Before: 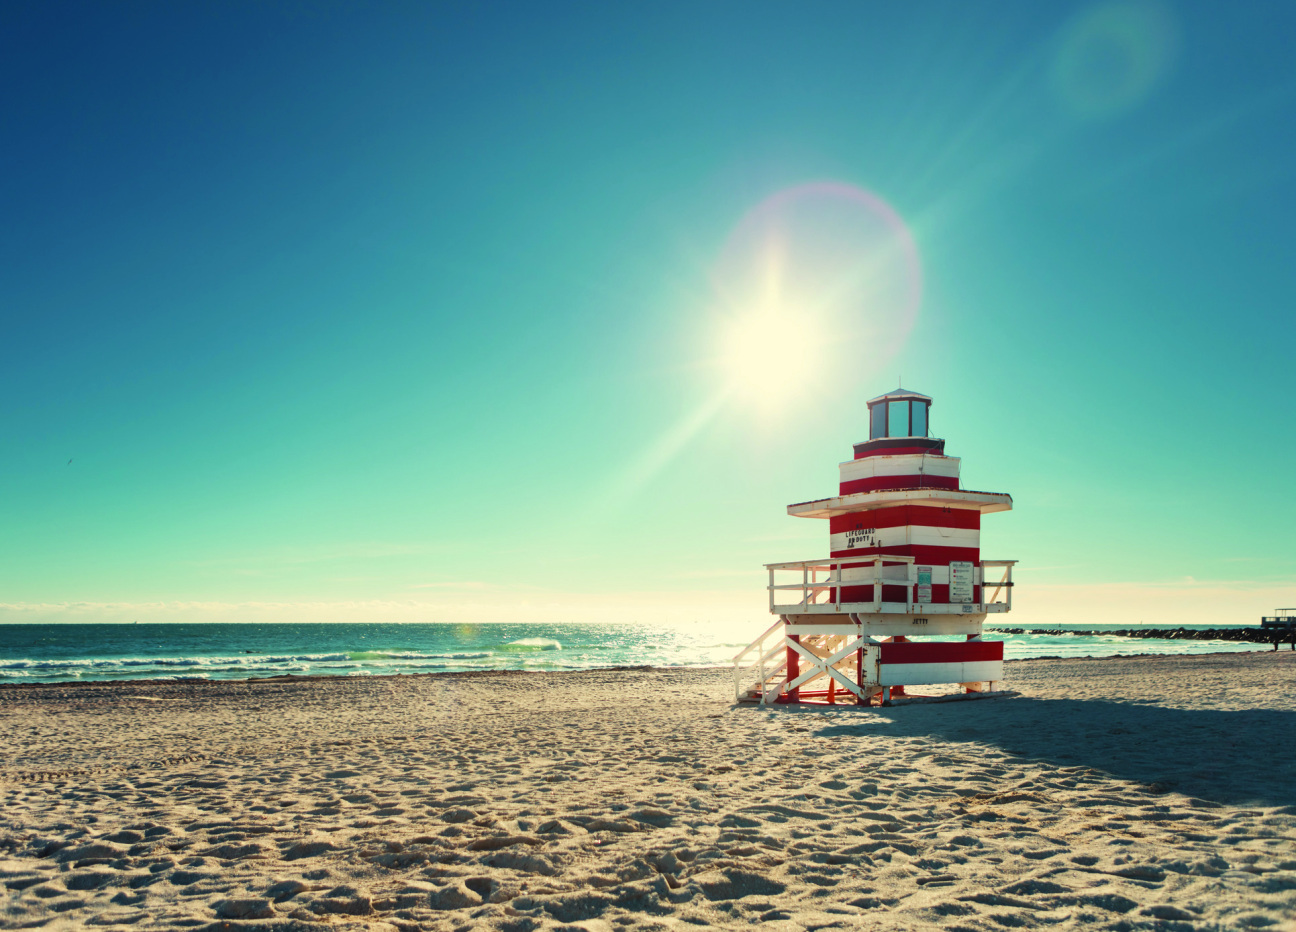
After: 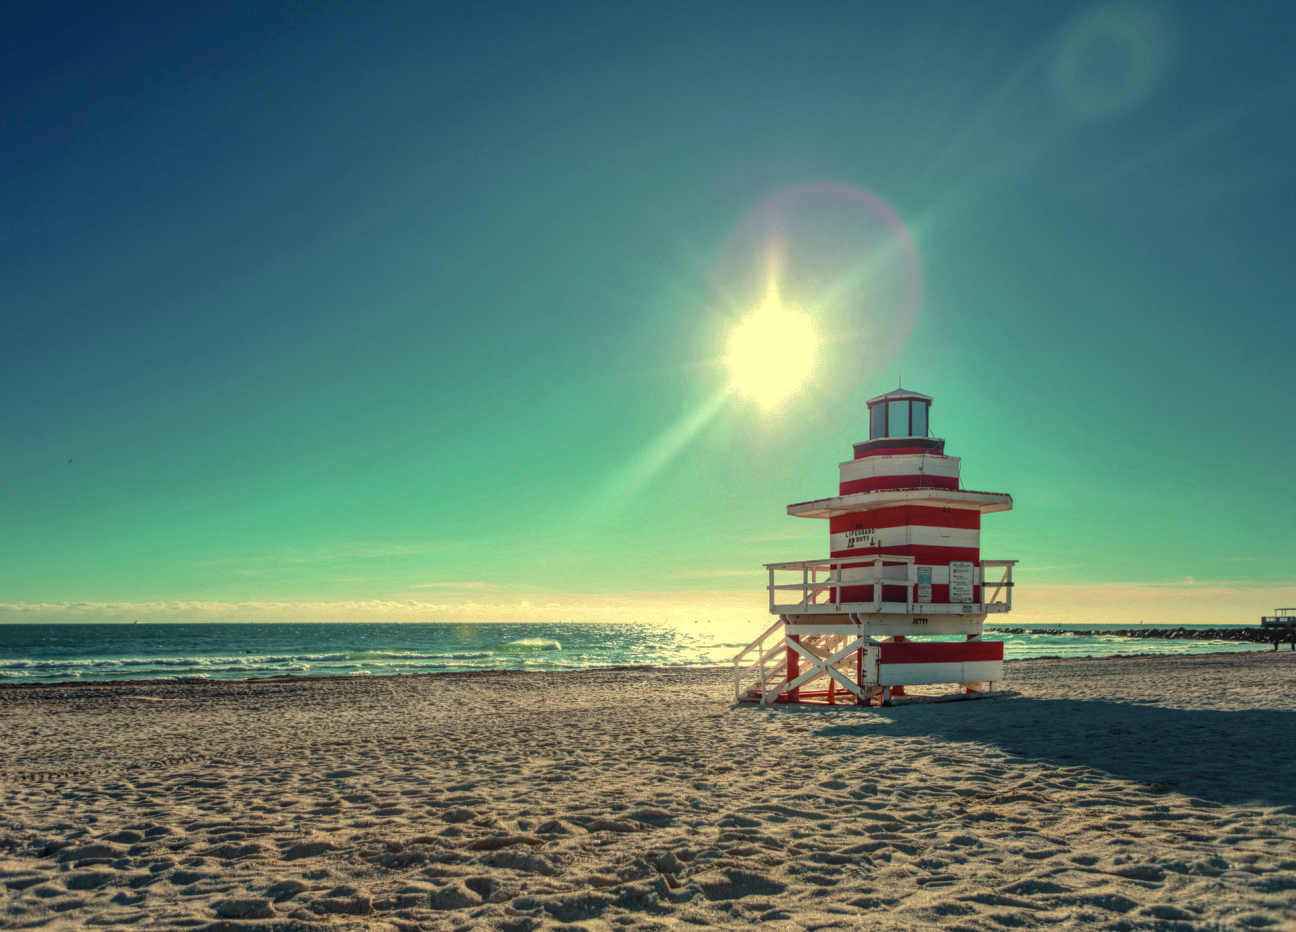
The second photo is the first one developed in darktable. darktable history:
local contrast: highlights 75%, shadows 55%, detail 176%, midtone range 0.21
base curve: curves: ch0 [(0, 0) (0.841, 0.609) (1, 1)], preserve colors none
